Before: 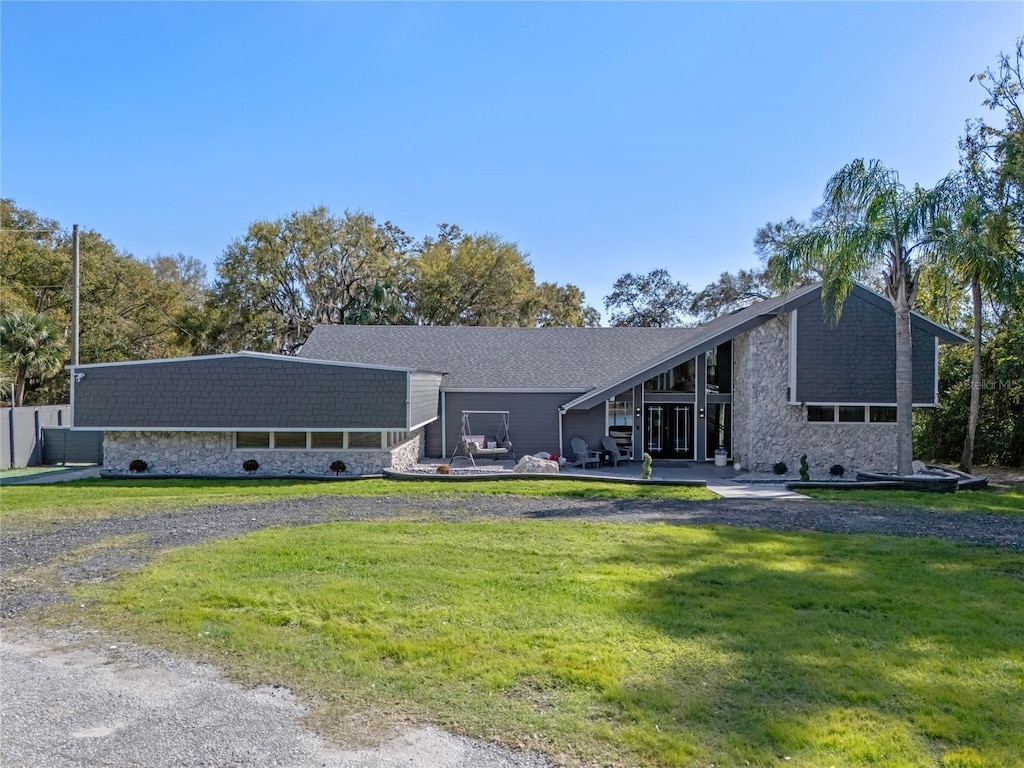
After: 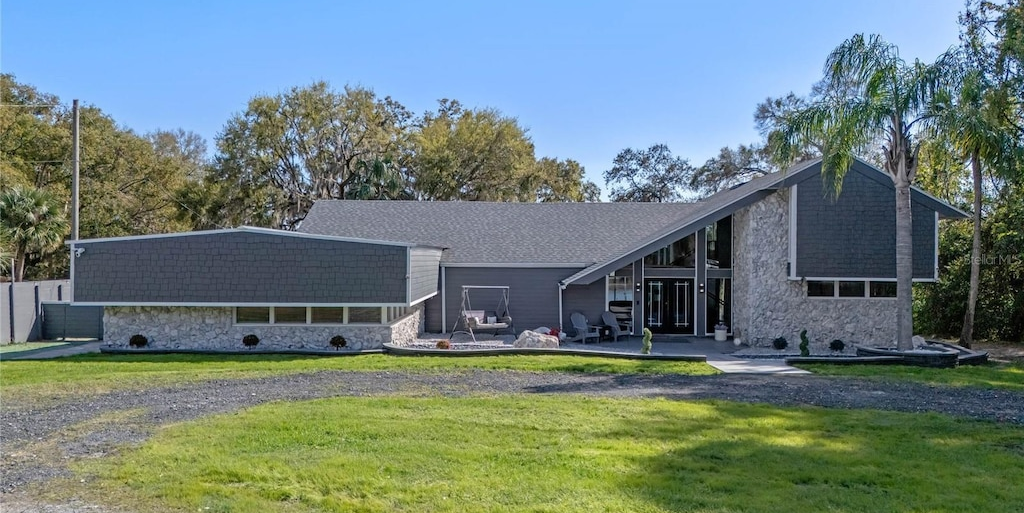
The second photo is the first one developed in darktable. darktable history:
crop: top 16.378%, bottom 16.738%
